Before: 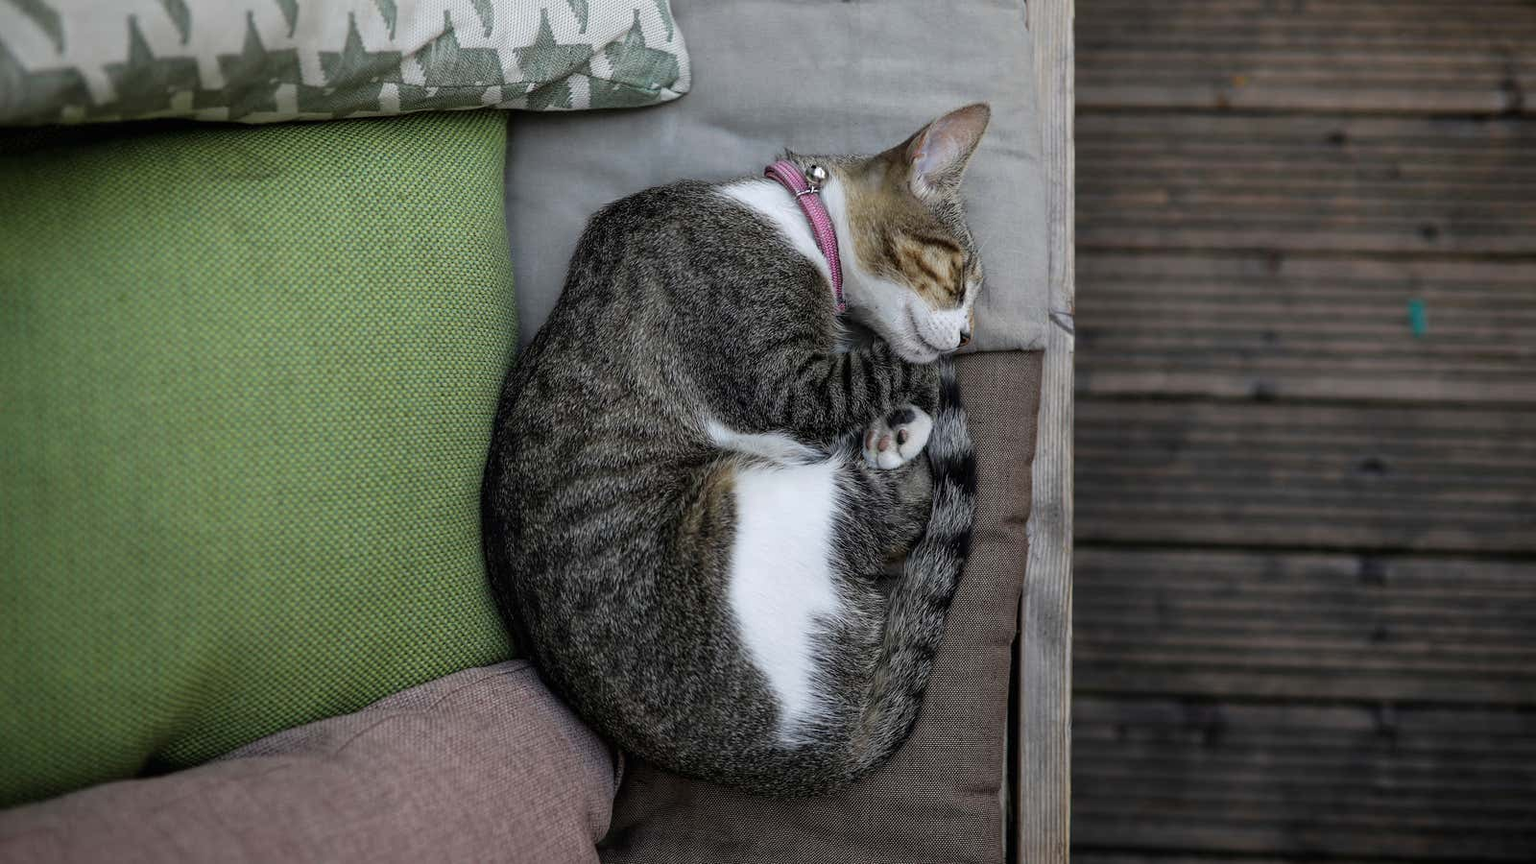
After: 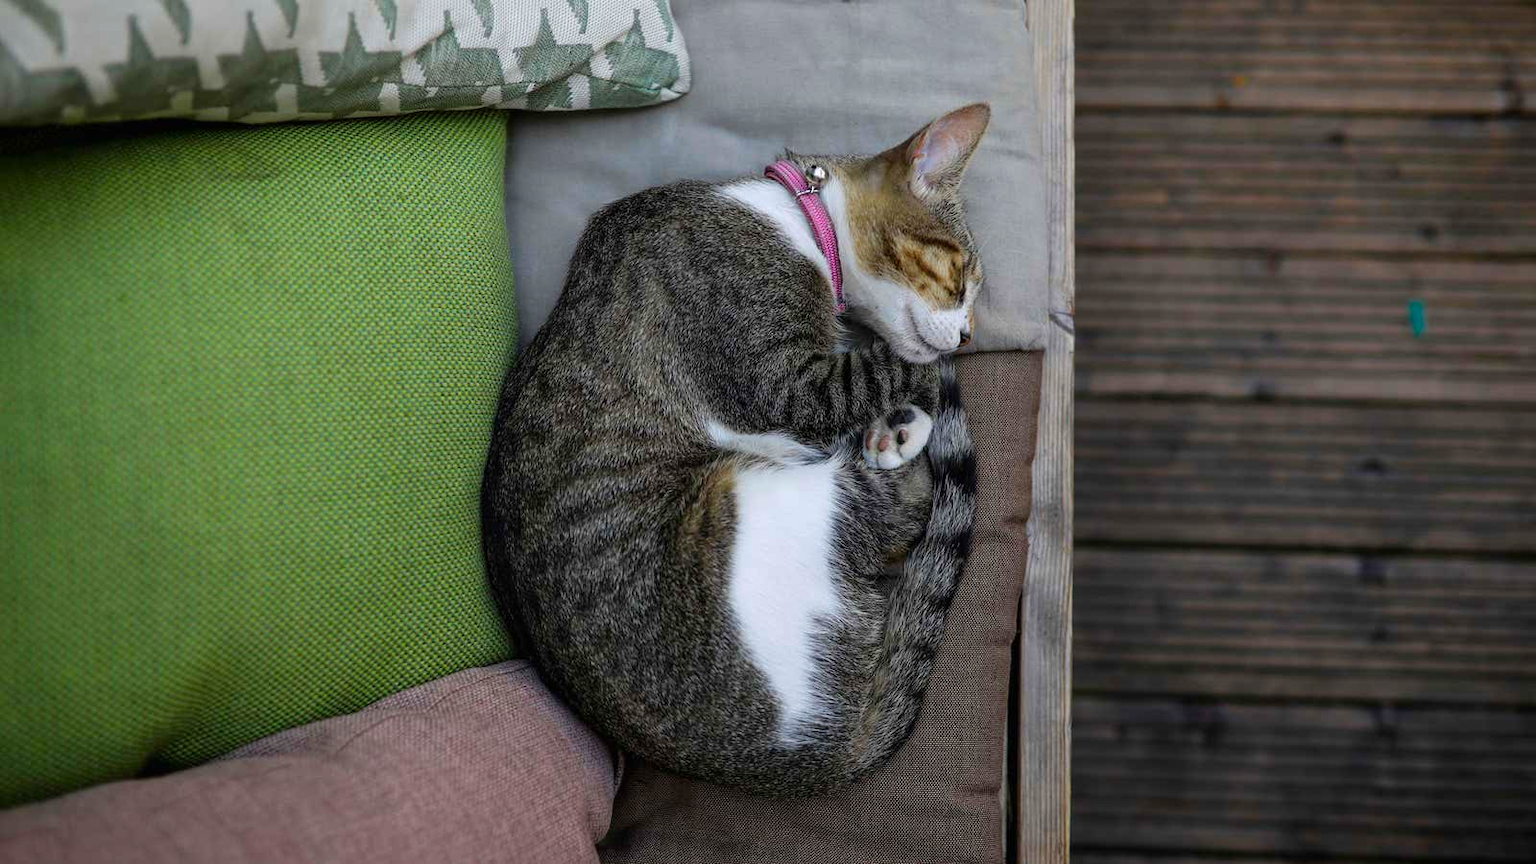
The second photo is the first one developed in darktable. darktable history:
contrast brightness saturation: saturation 0.498
